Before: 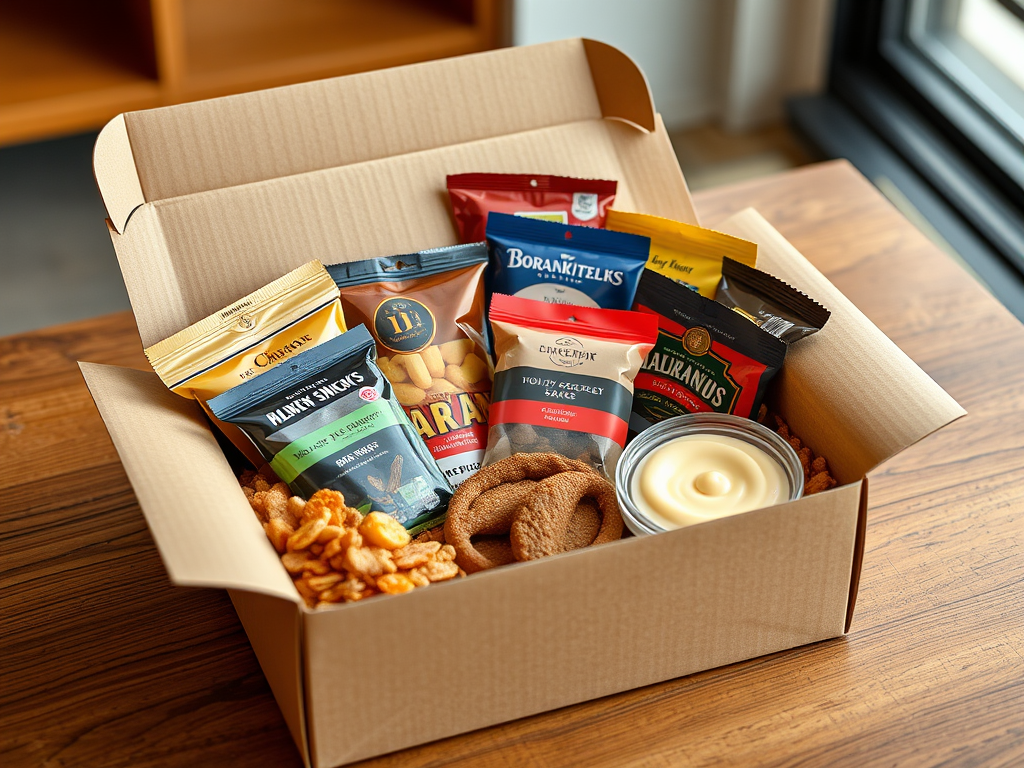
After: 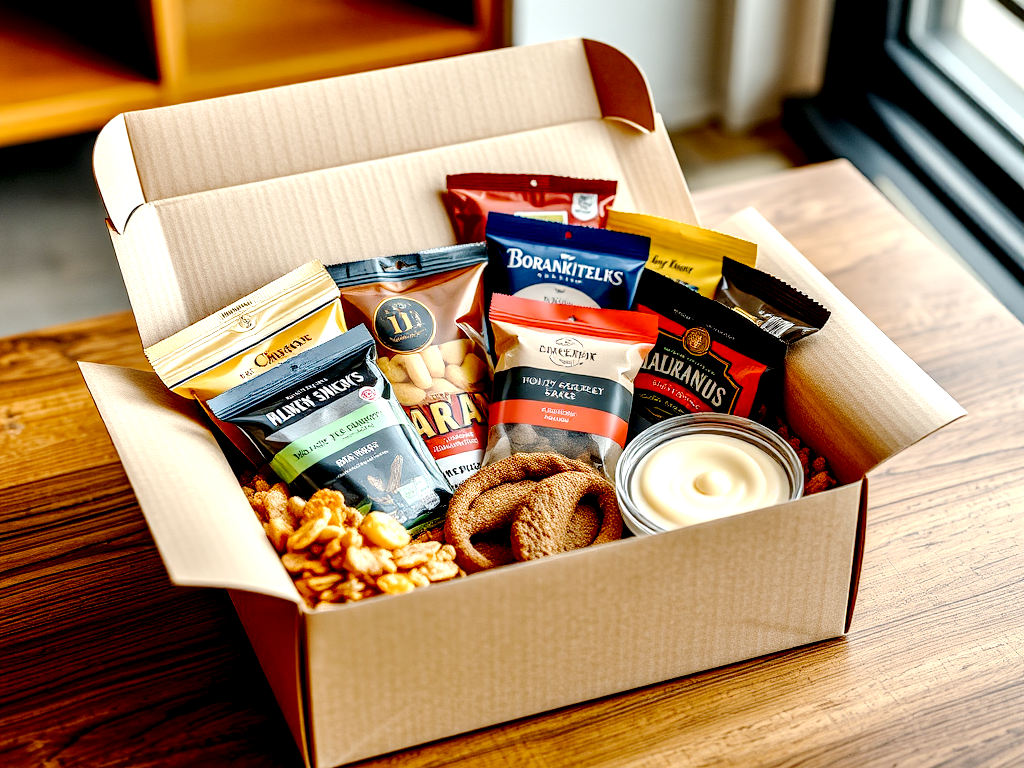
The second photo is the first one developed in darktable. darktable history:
tone curve: curves: ch0 [(0, 0) (0.003, 0.013) (0.011, 0.012) (0.025, 0.011) (0.044, 0.016) (0.069, 0.029) (0.1, 0.045) (0.136, 0.074) (0.177, 0.123) (0.224, 0.207) (0.277, 0.313) (0.335, 0.414) (0.399, 0.509) (0.468, 0.599) (0.543, 0.663) (0.623, 0.728) (0.709, 0.79) (0.801, 0.854) (0.898, 0.925) (1, 1)], preserve colors none
local contrast: highlights 80%, shadows 58%, detail 174%, midtone range 0.599
